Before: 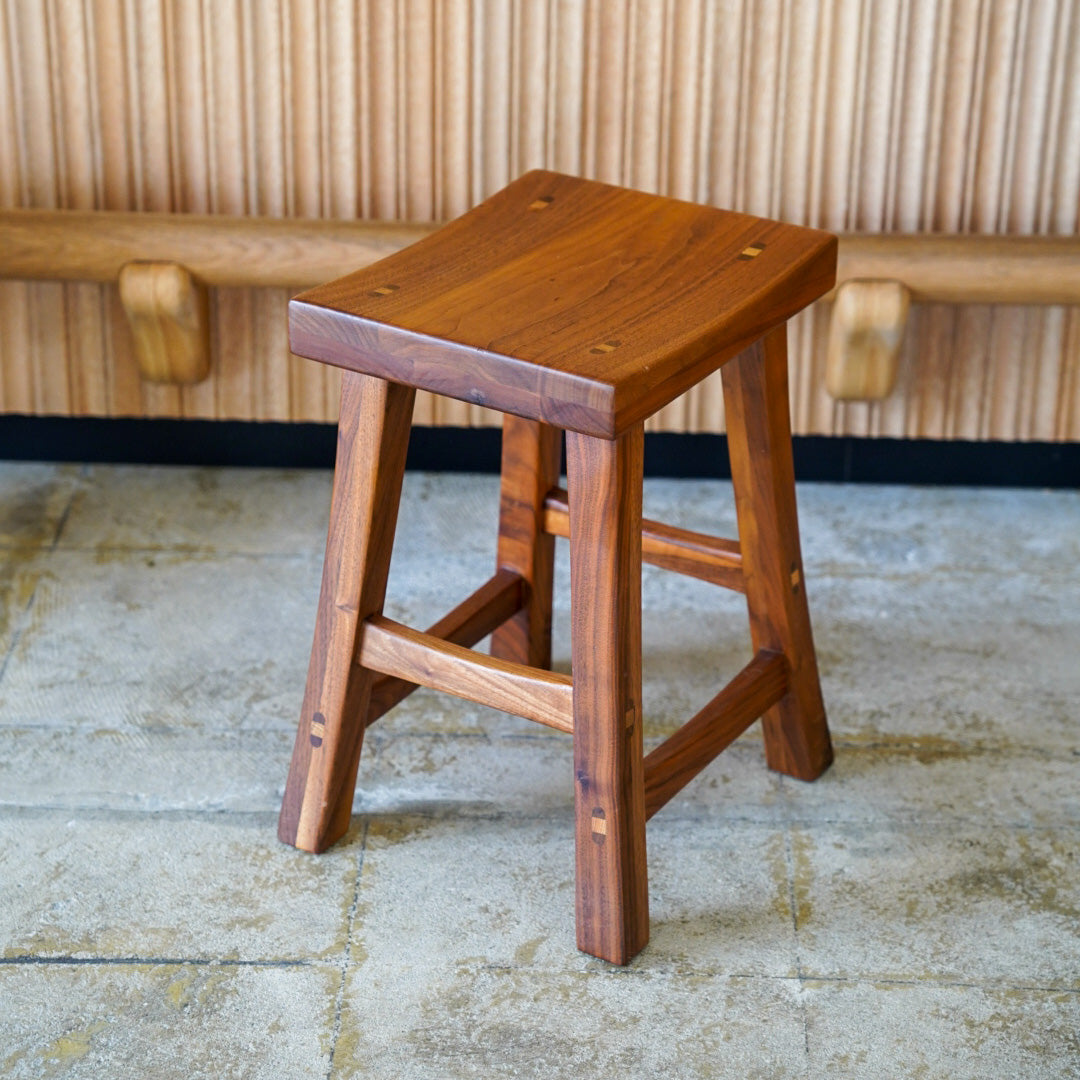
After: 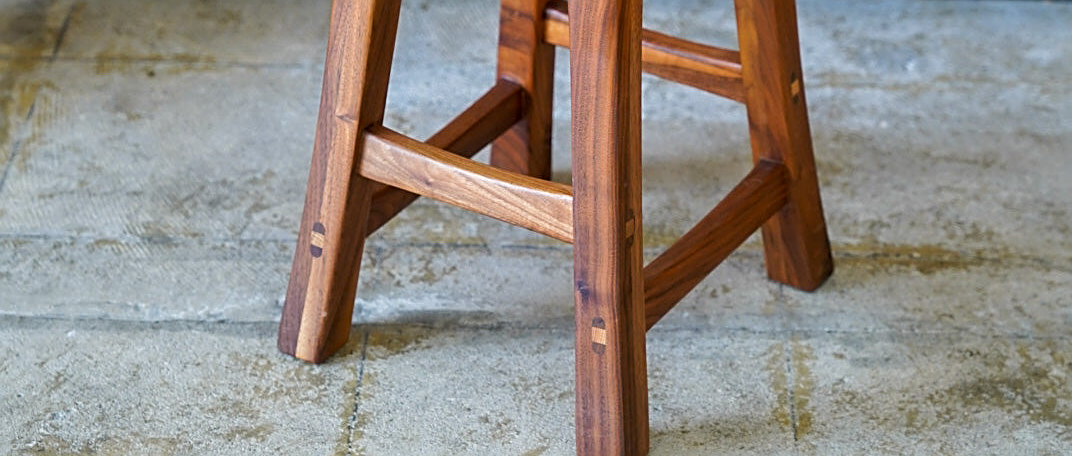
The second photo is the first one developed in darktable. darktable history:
shadows and highlights: shadows 58.4, highlights color adjustment 0.547%, soften with gaussian
crop: top 45.441%, bottom 12.226%
sharpen: amount 0.496
